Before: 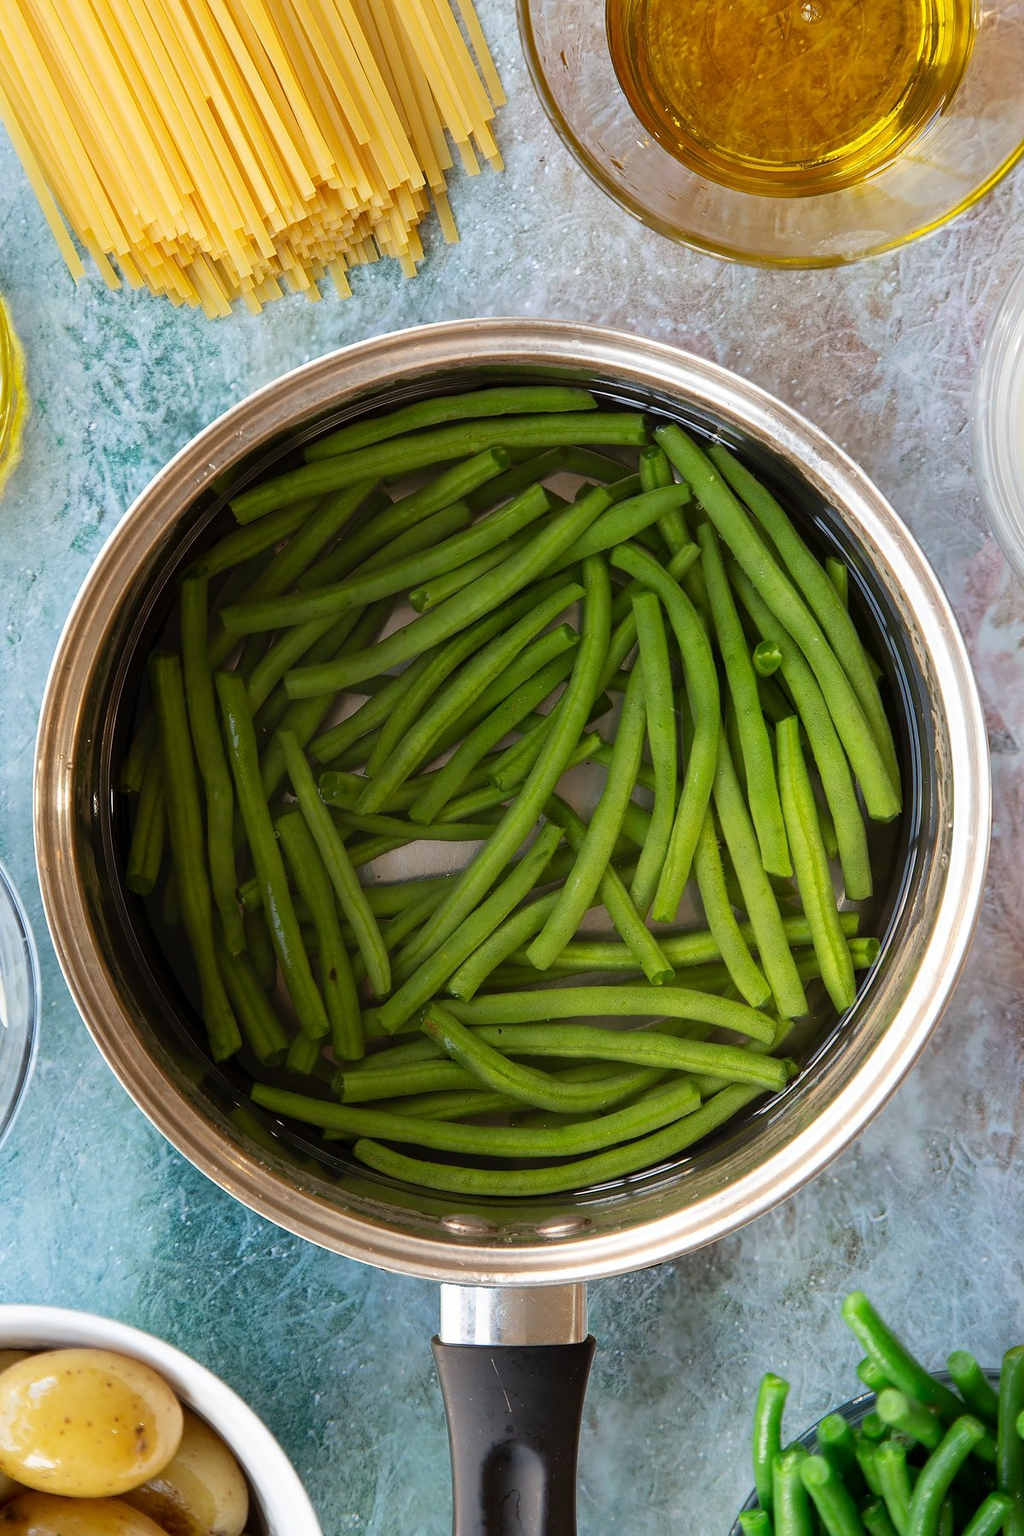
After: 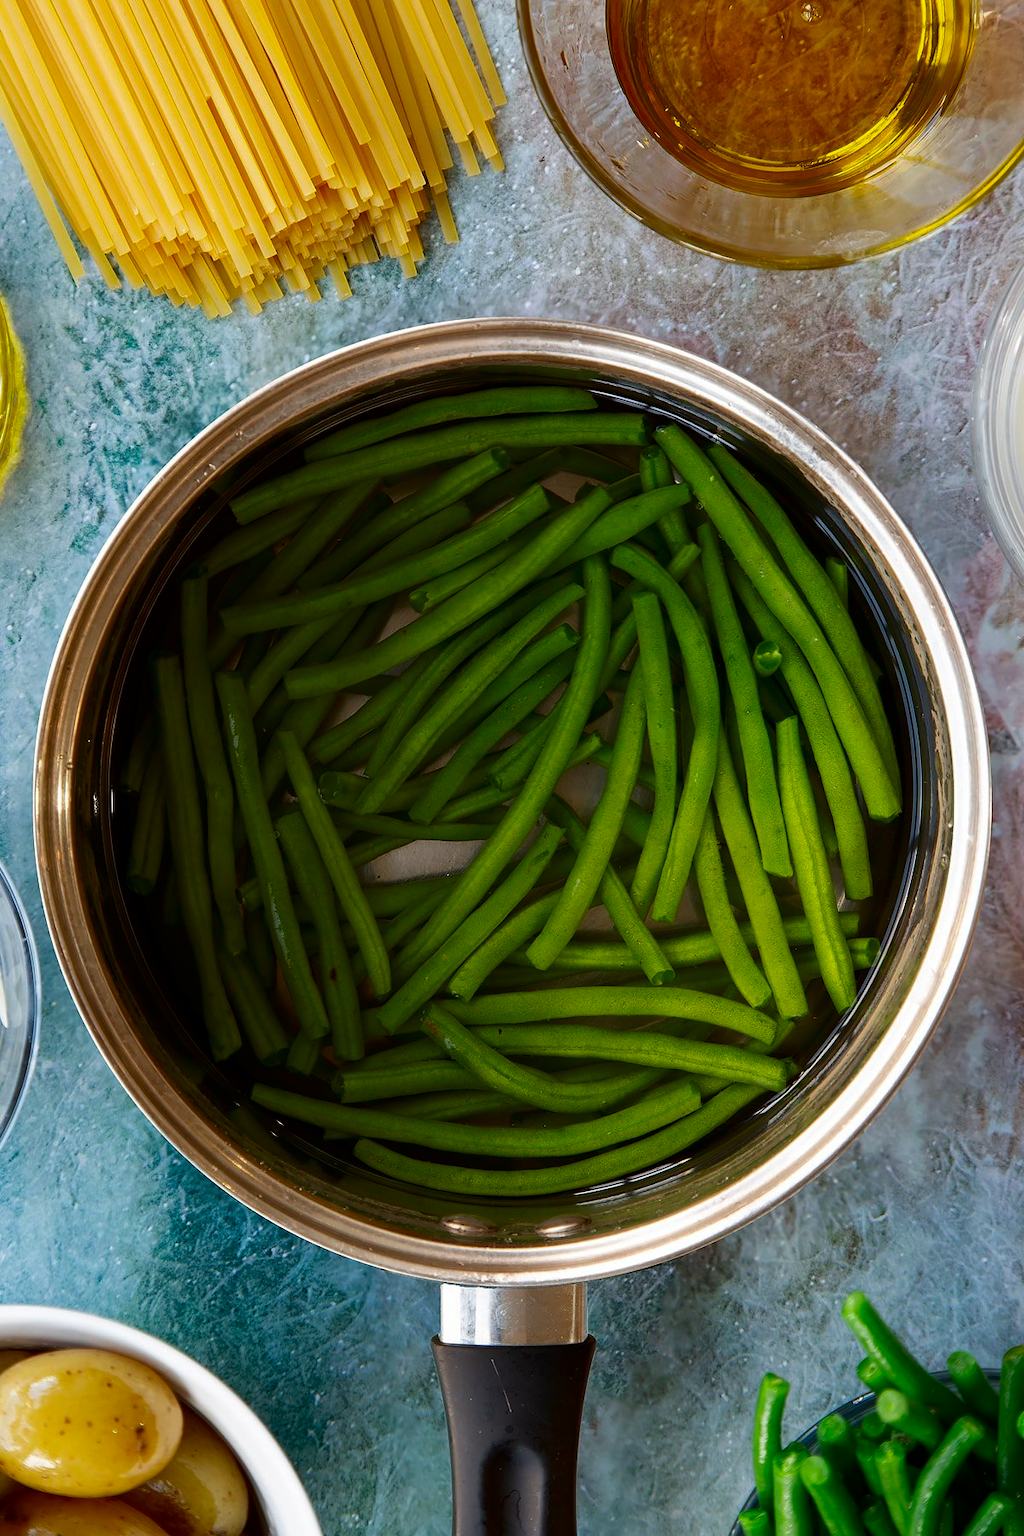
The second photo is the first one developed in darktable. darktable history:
contrast brightness saturation: brightness -0.246, saturation 0.202
